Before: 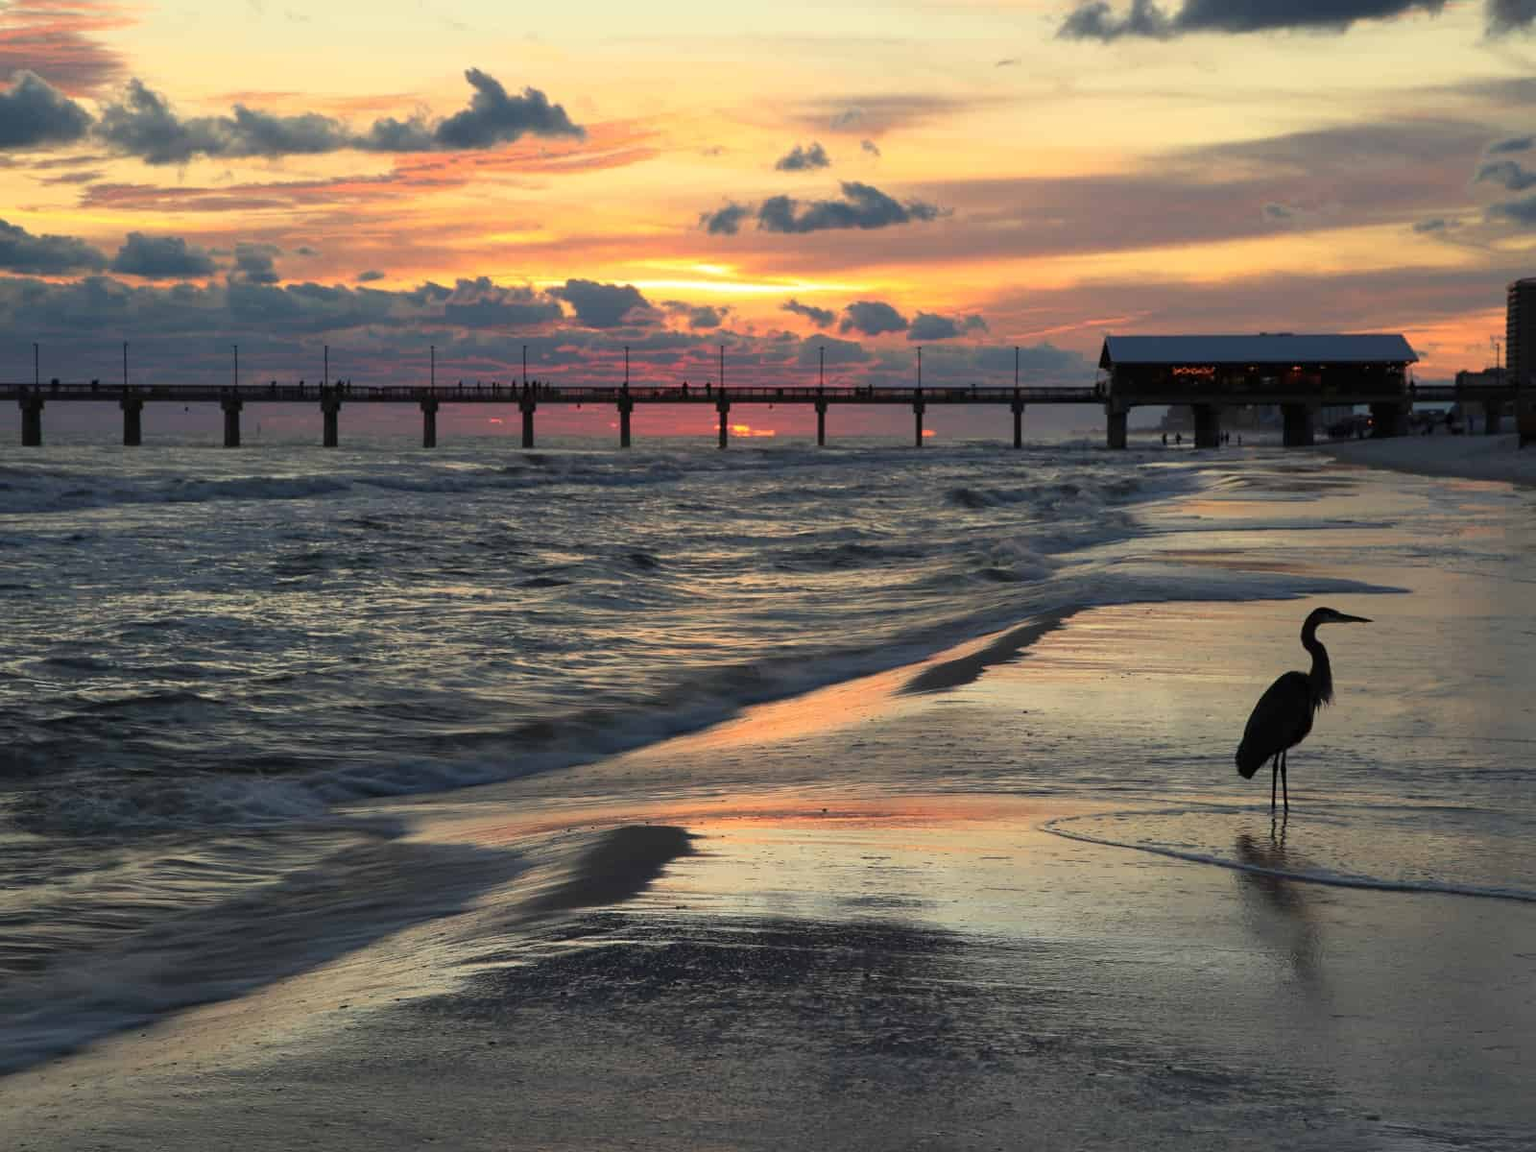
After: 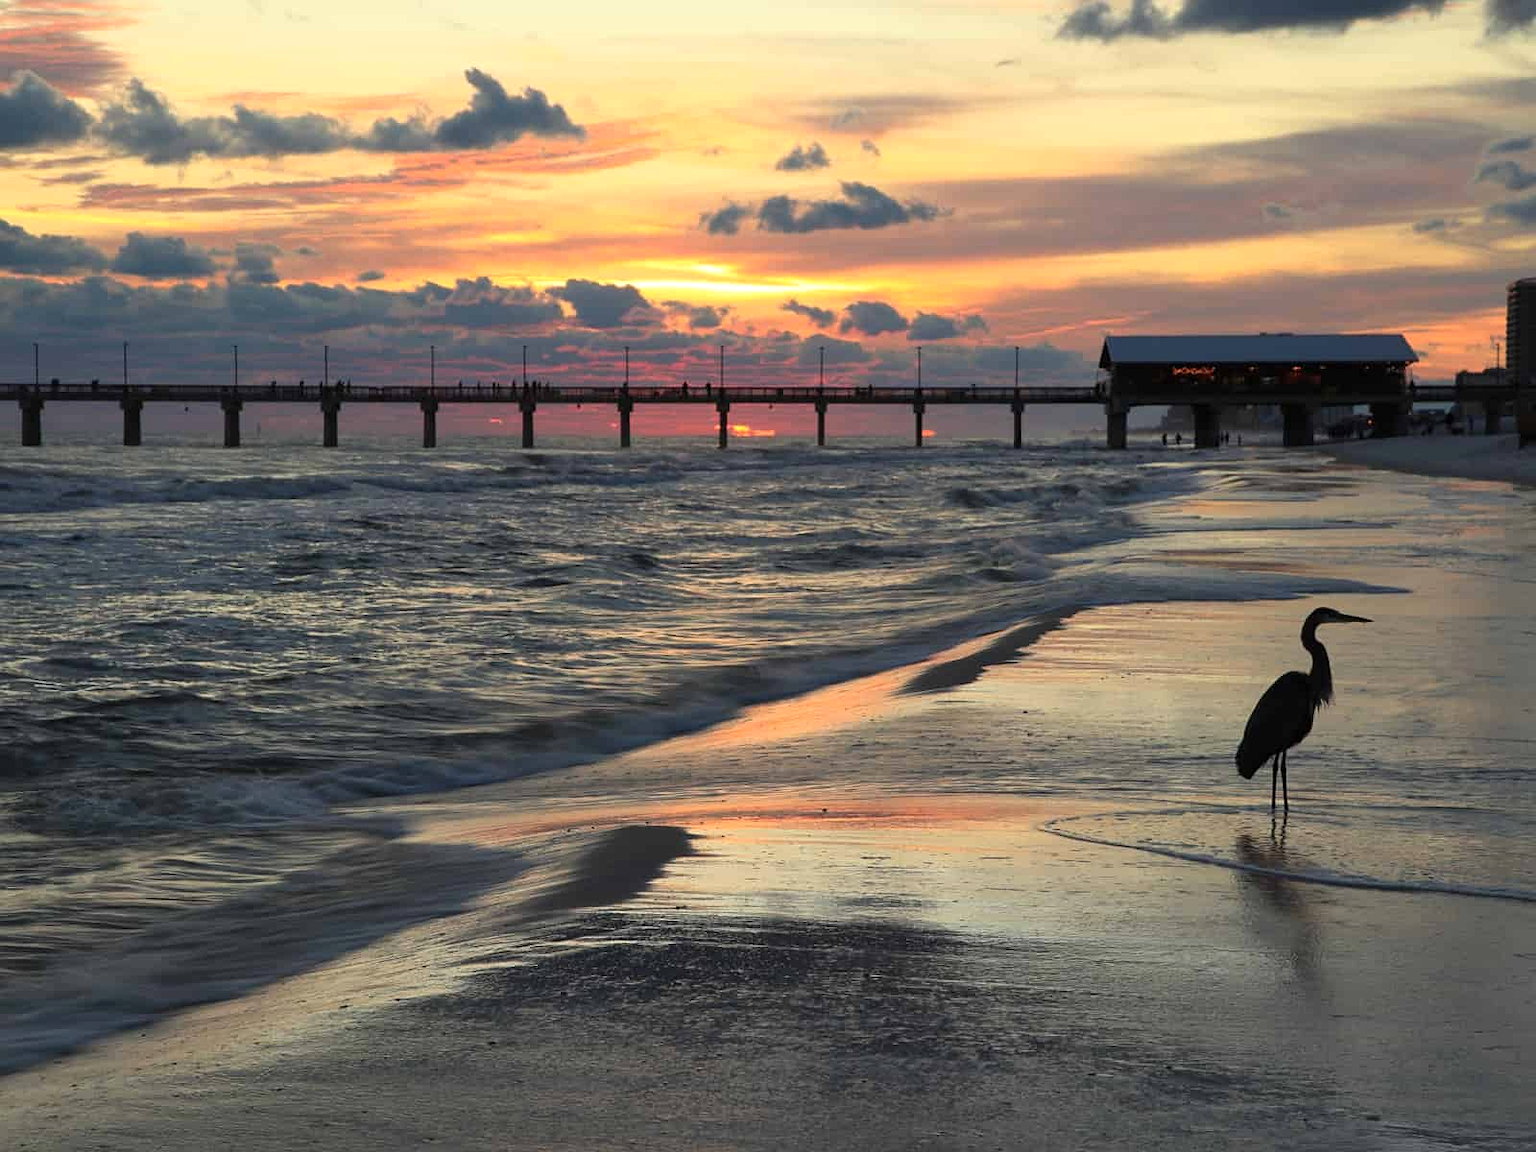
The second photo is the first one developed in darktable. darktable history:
sharpen: radius 1.226, amount 0.297, threshold 0.164
exposure: exposure 0.128 EV, compensate exposure bias true, compensate highlight preservation false
